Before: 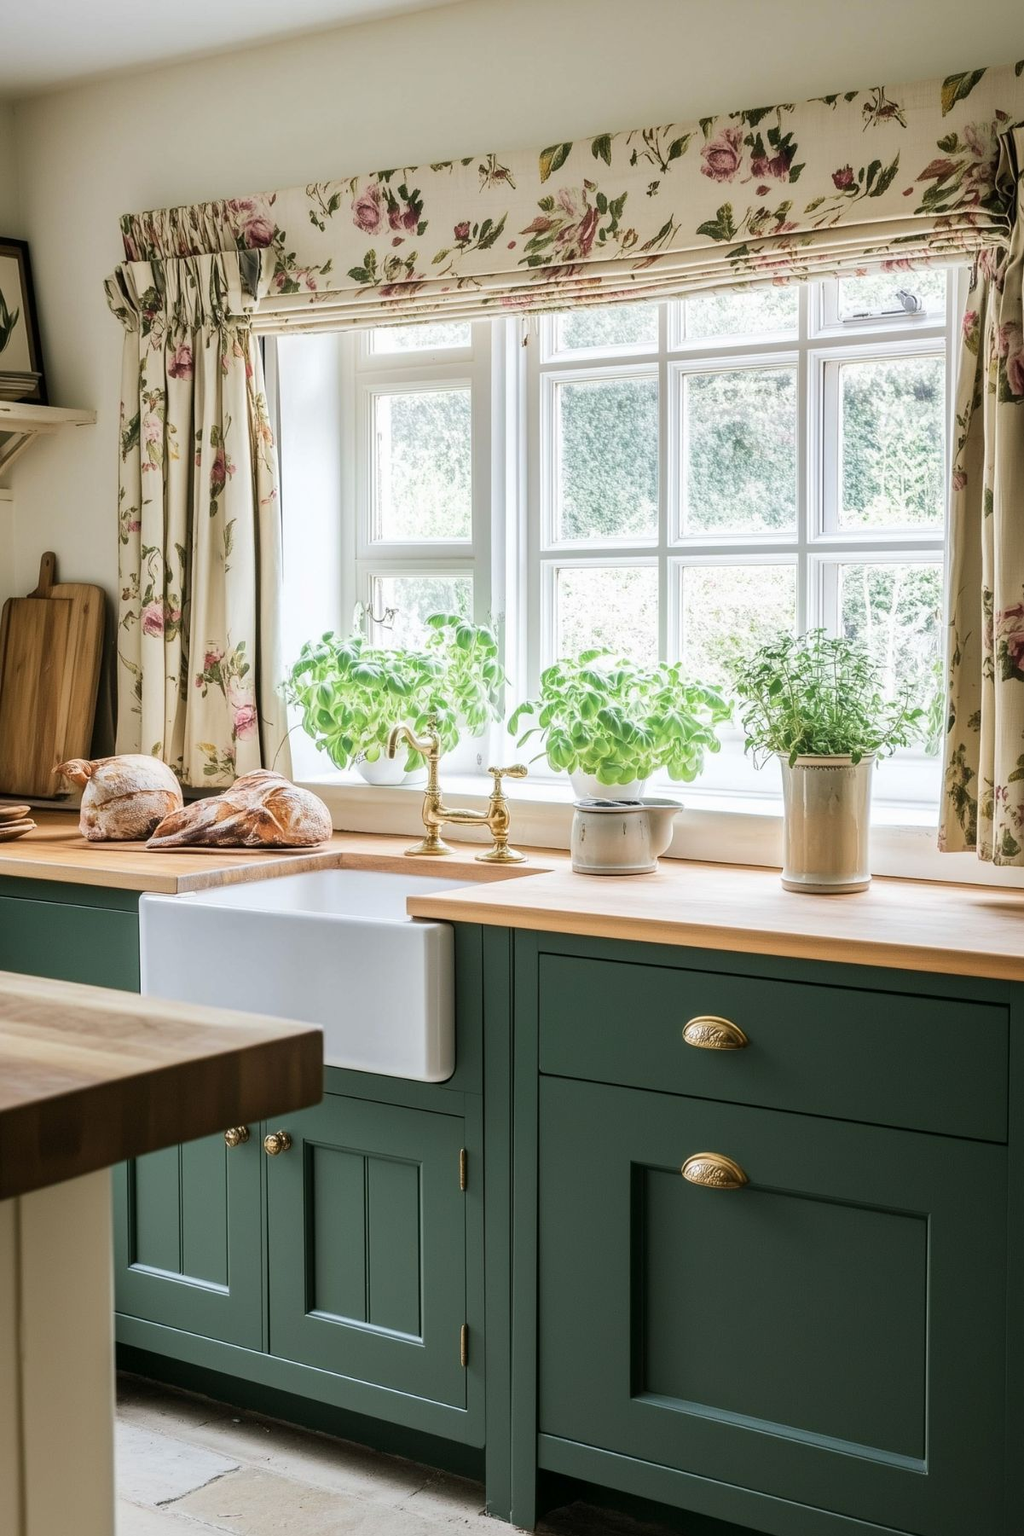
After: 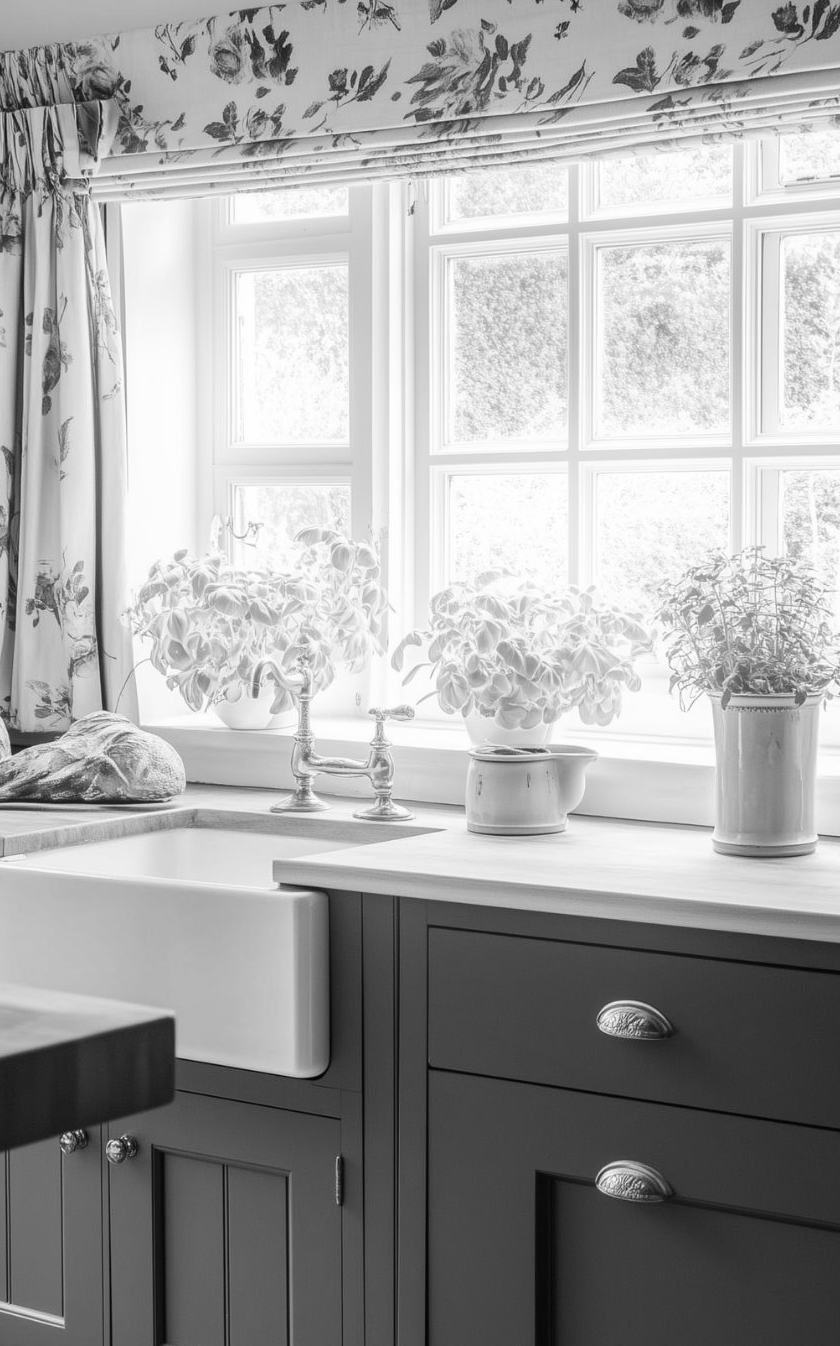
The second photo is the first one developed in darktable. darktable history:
crop and rotate: left 17.046%, top 10.659%, right 12.989%, bottom 14.553%
bloom: size 15%, threshold 97%, strength 7%
monochrome: on, module defaults
